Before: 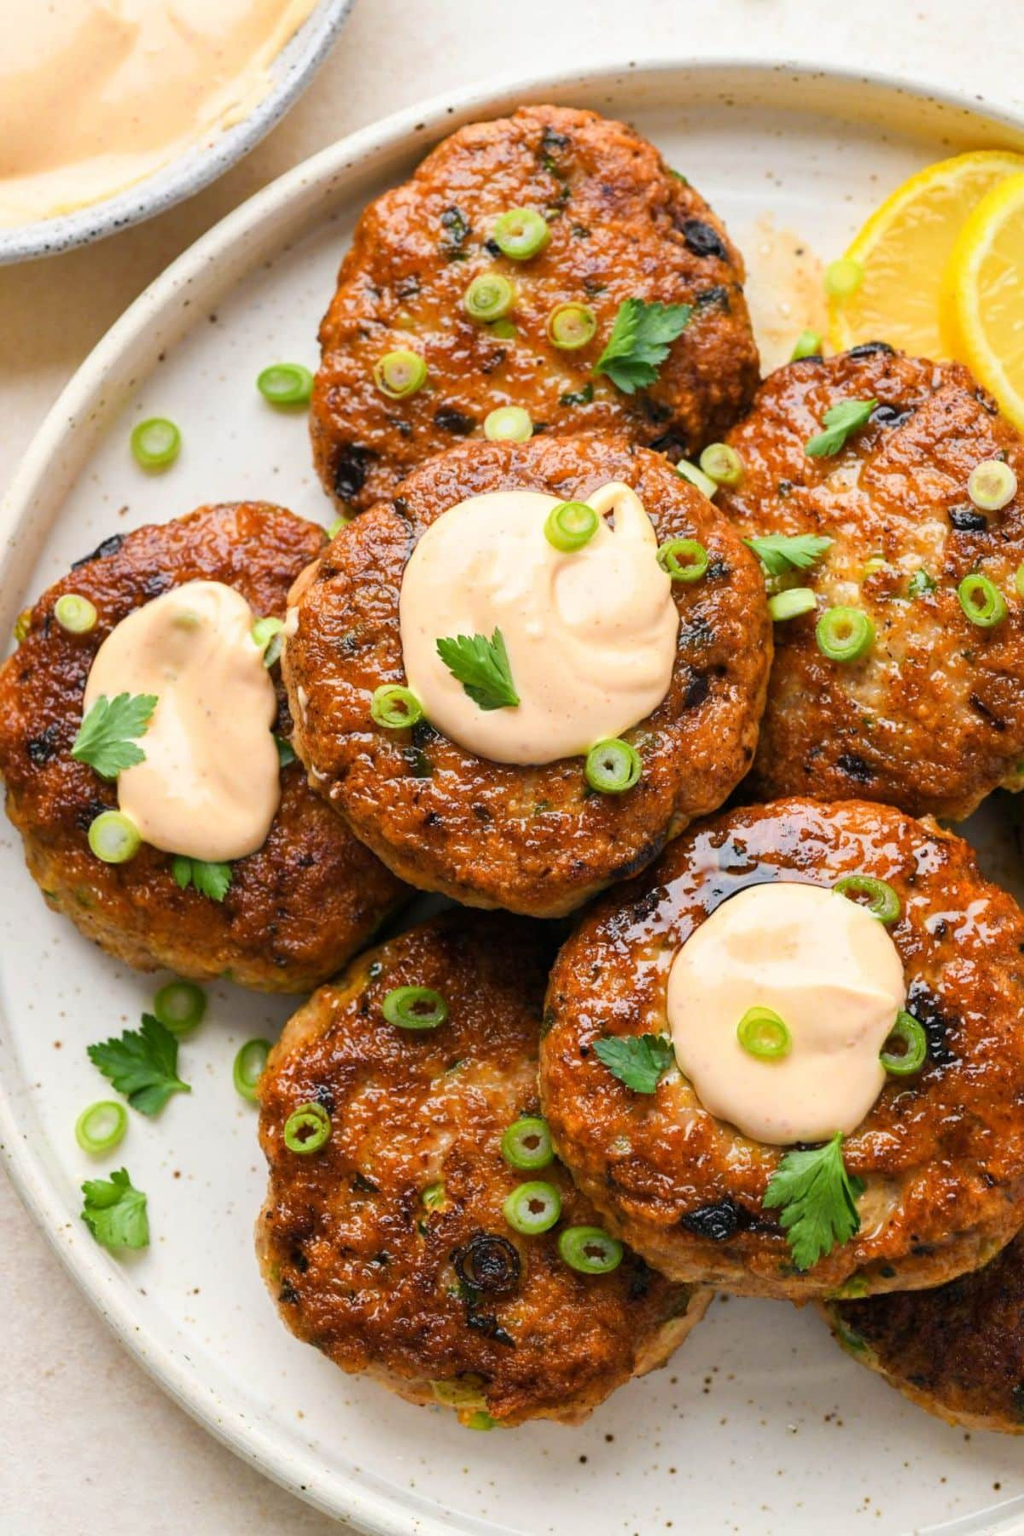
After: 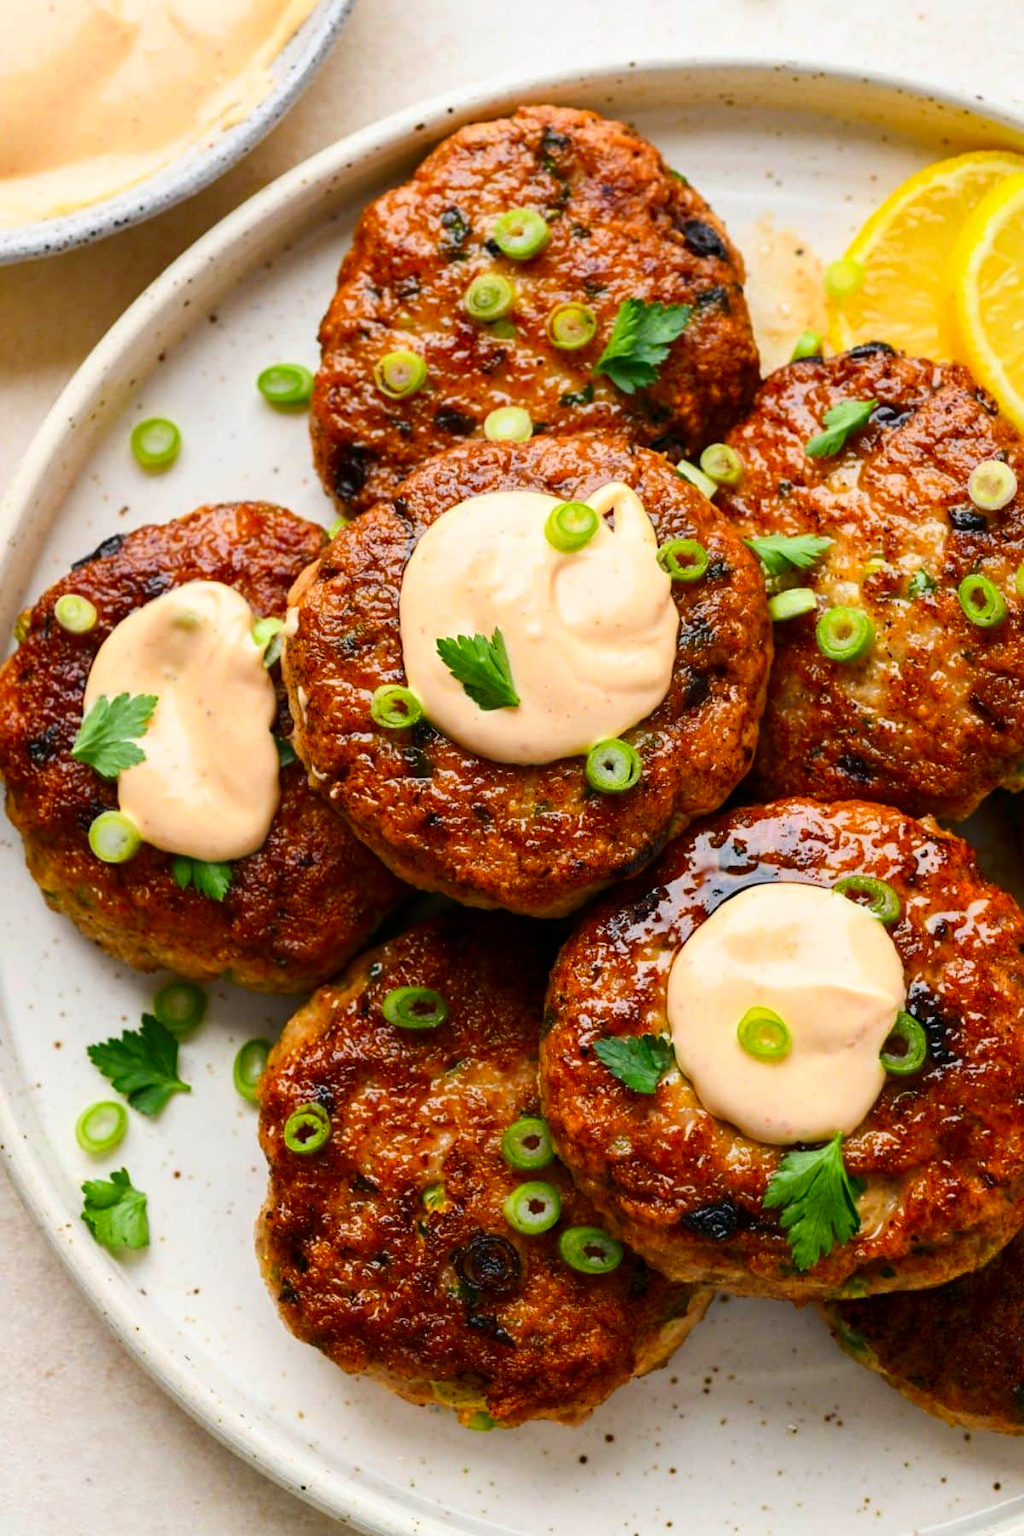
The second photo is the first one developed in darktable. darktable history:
contrast brightness saturation: contrast 0.122, brightness -0.117, saturation 0.201
